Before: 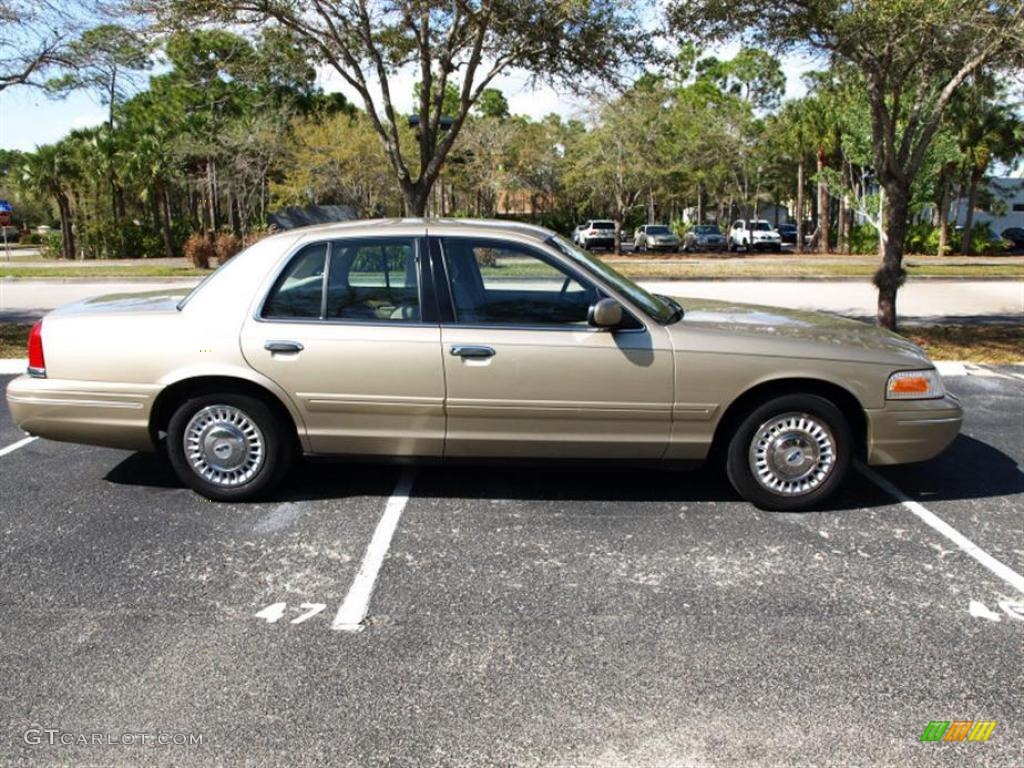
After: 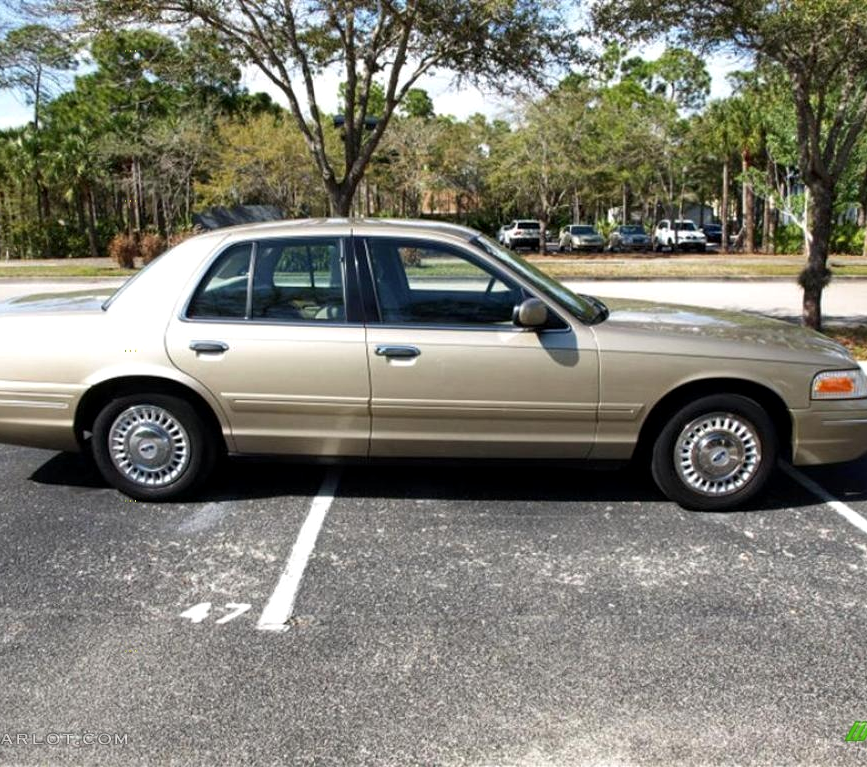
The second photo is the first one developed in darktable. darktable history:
crop: left 7.417%, right 7.828%
local contrast: highlights 105%, shadows 100%, detail 119%, midtone range 0.2
